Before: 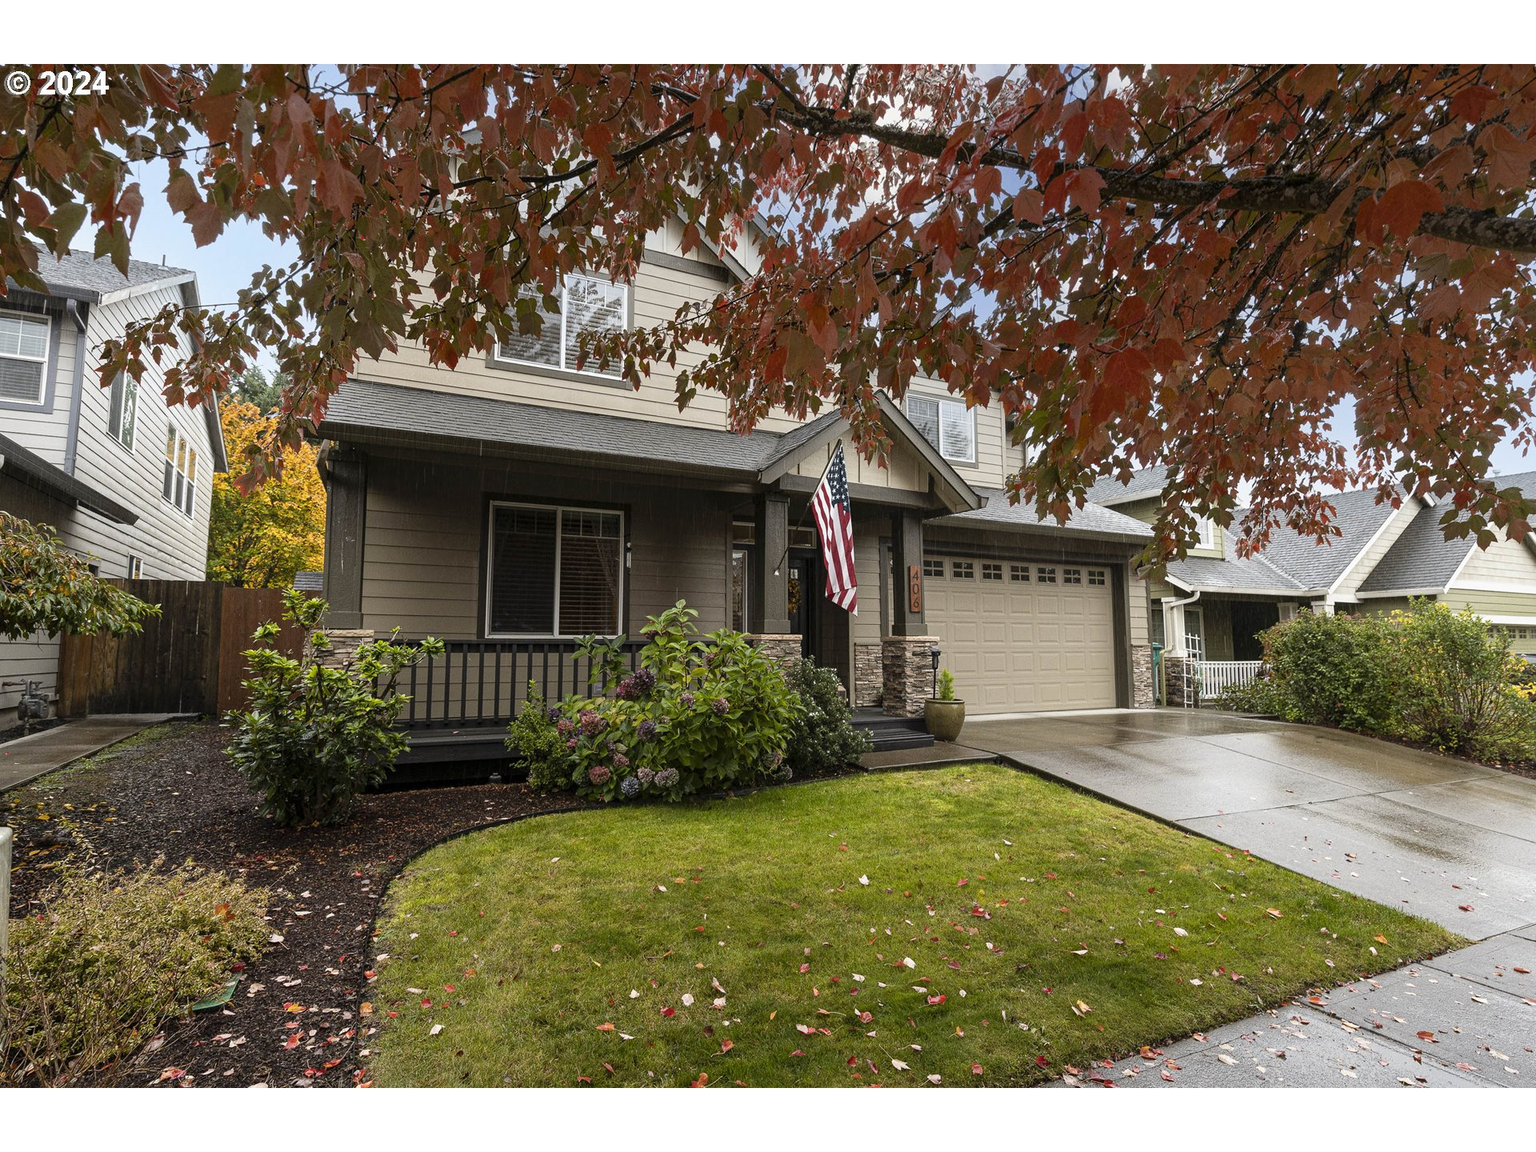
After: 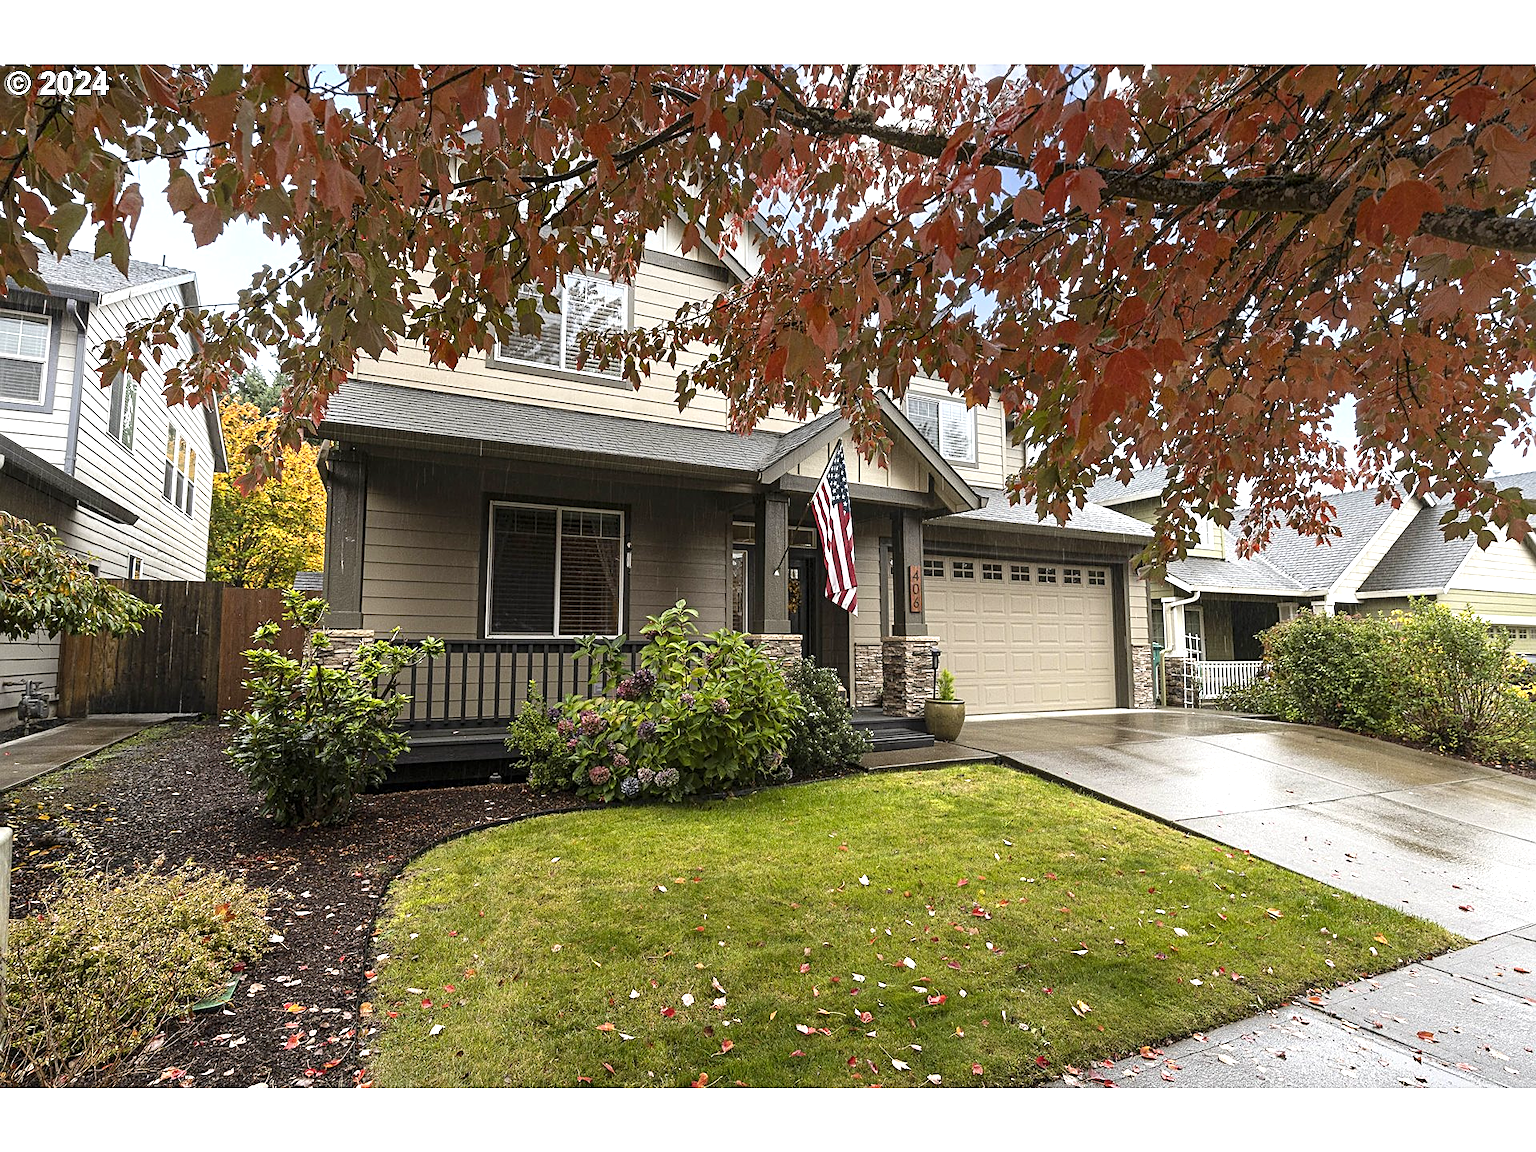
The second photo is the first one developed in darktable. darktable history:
sharpen: on, module defaults
exposure: exposure 0.61 EV, compensate exposure bias true, compensate highlight preservation false
